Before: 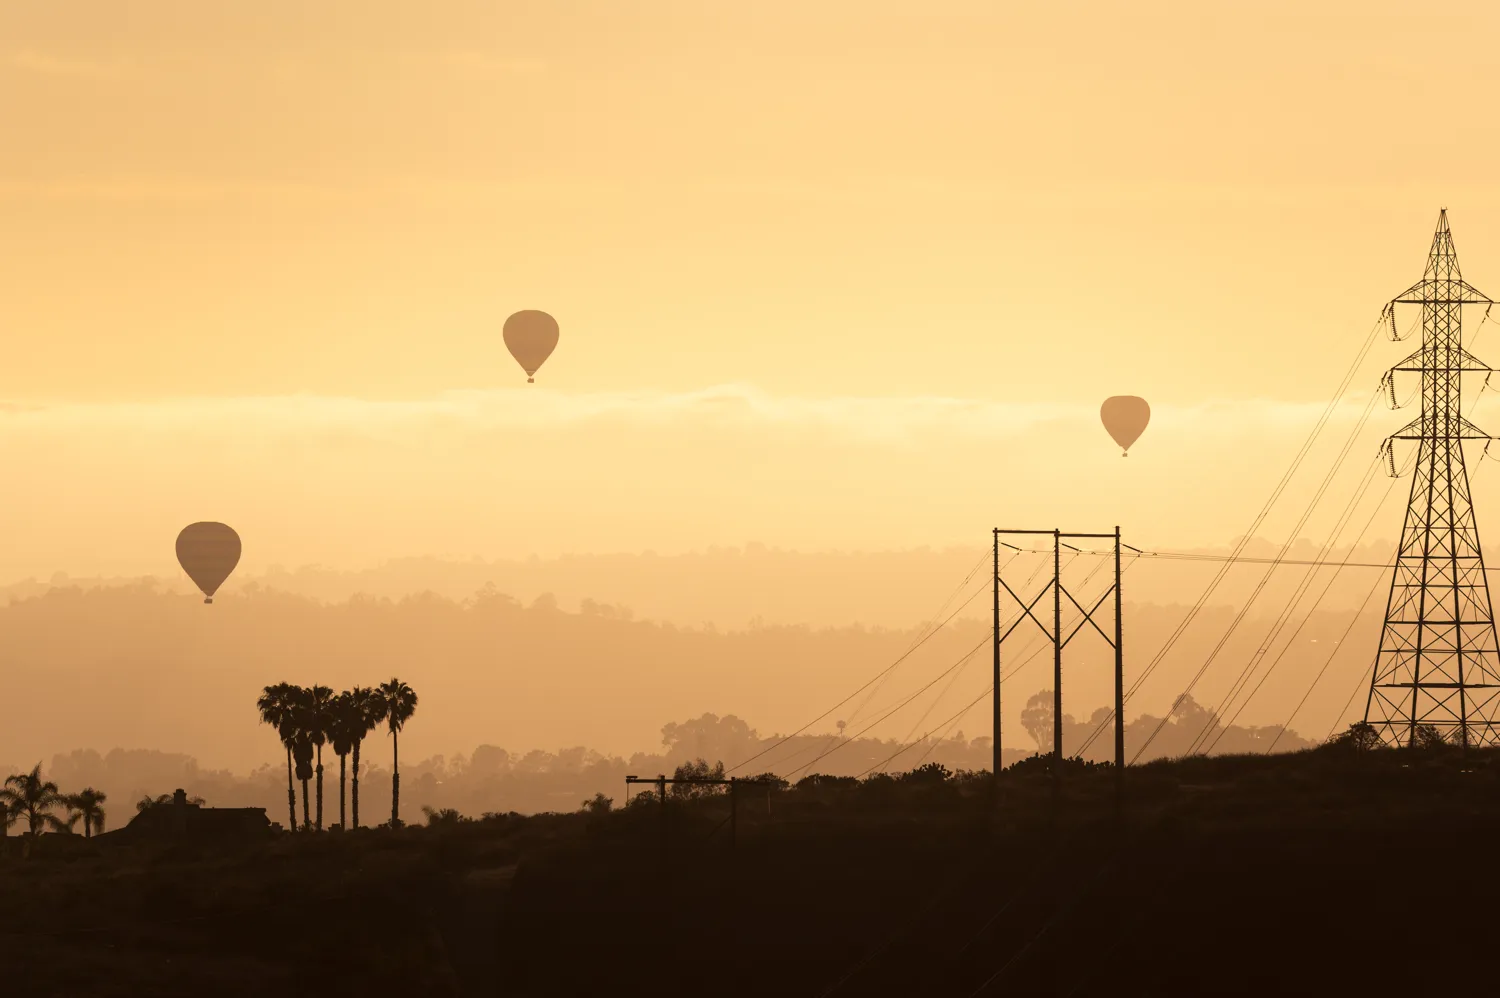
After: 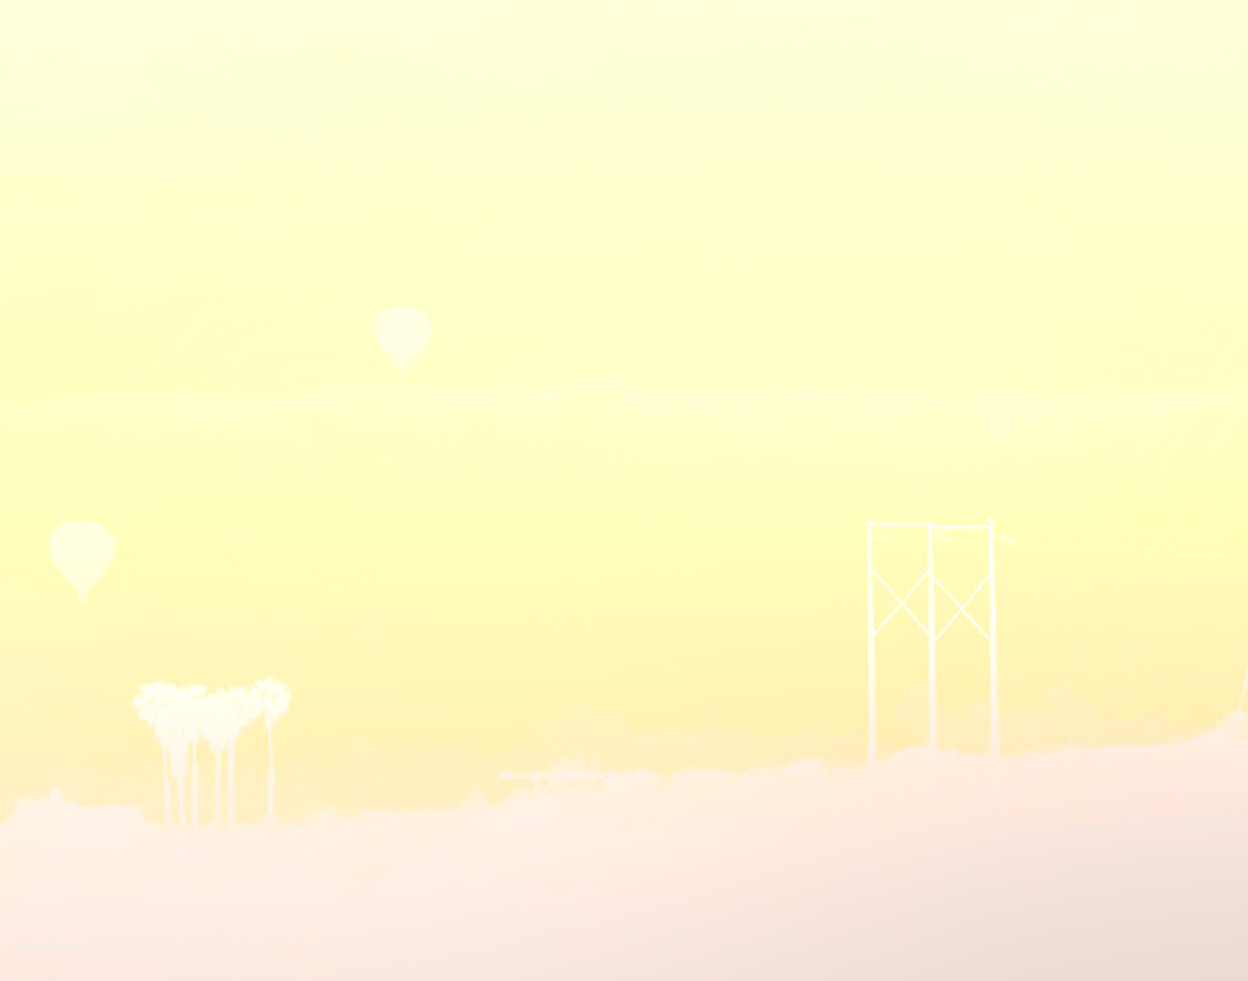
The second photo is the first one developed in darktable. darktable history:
graduated density: on, module defaults
bloom: size 85%, threshold 5%, strength 85%
local contrast: on, module defaults
rotate and perspective: rotation -0.45°, automatic cropping original format, crop left 0.008, crop right 0.992, crop top 0.012, crop bottom 0.988
crop: left 8.026%, right 7.374%
